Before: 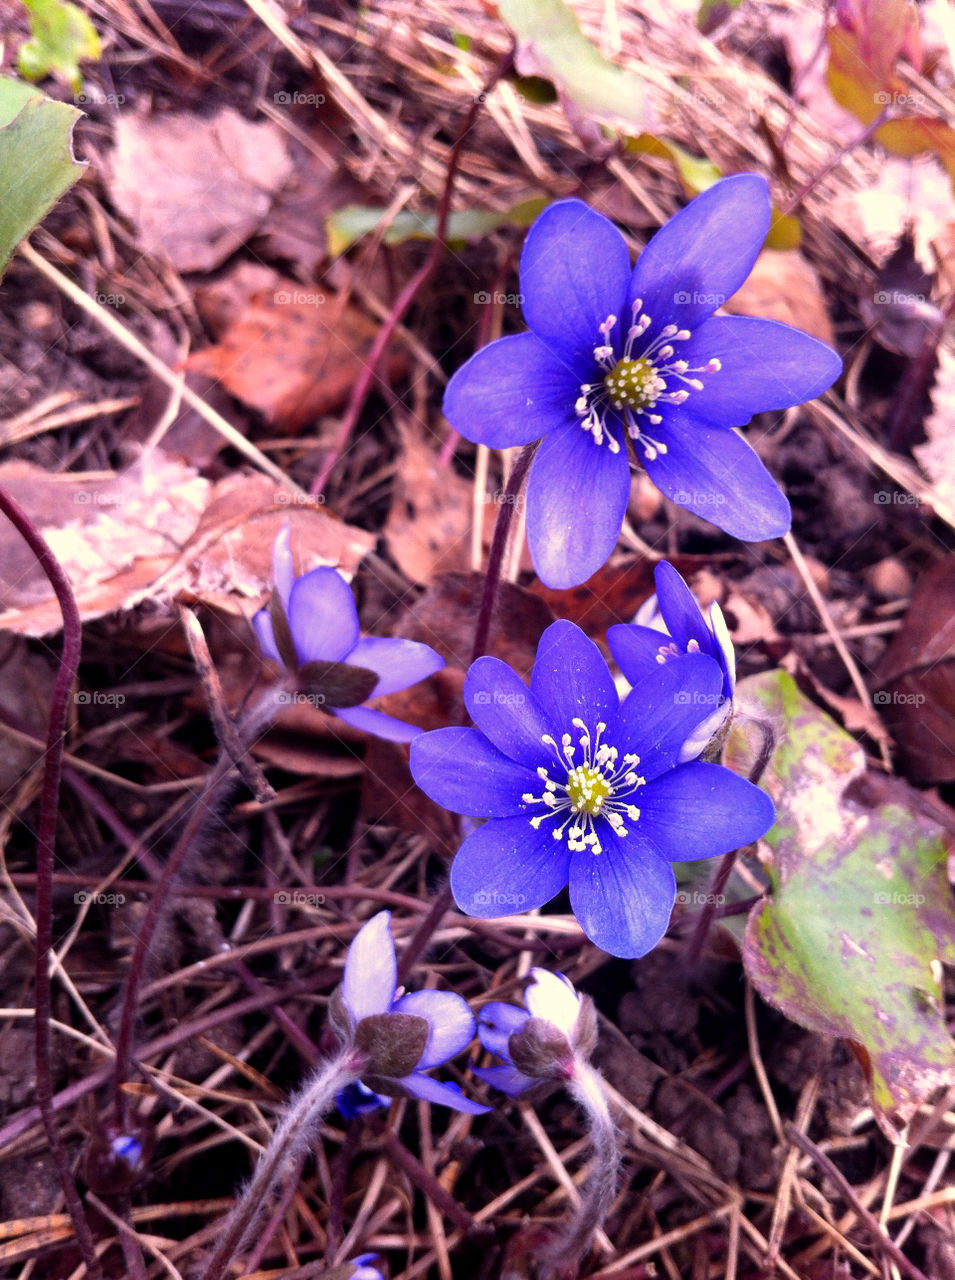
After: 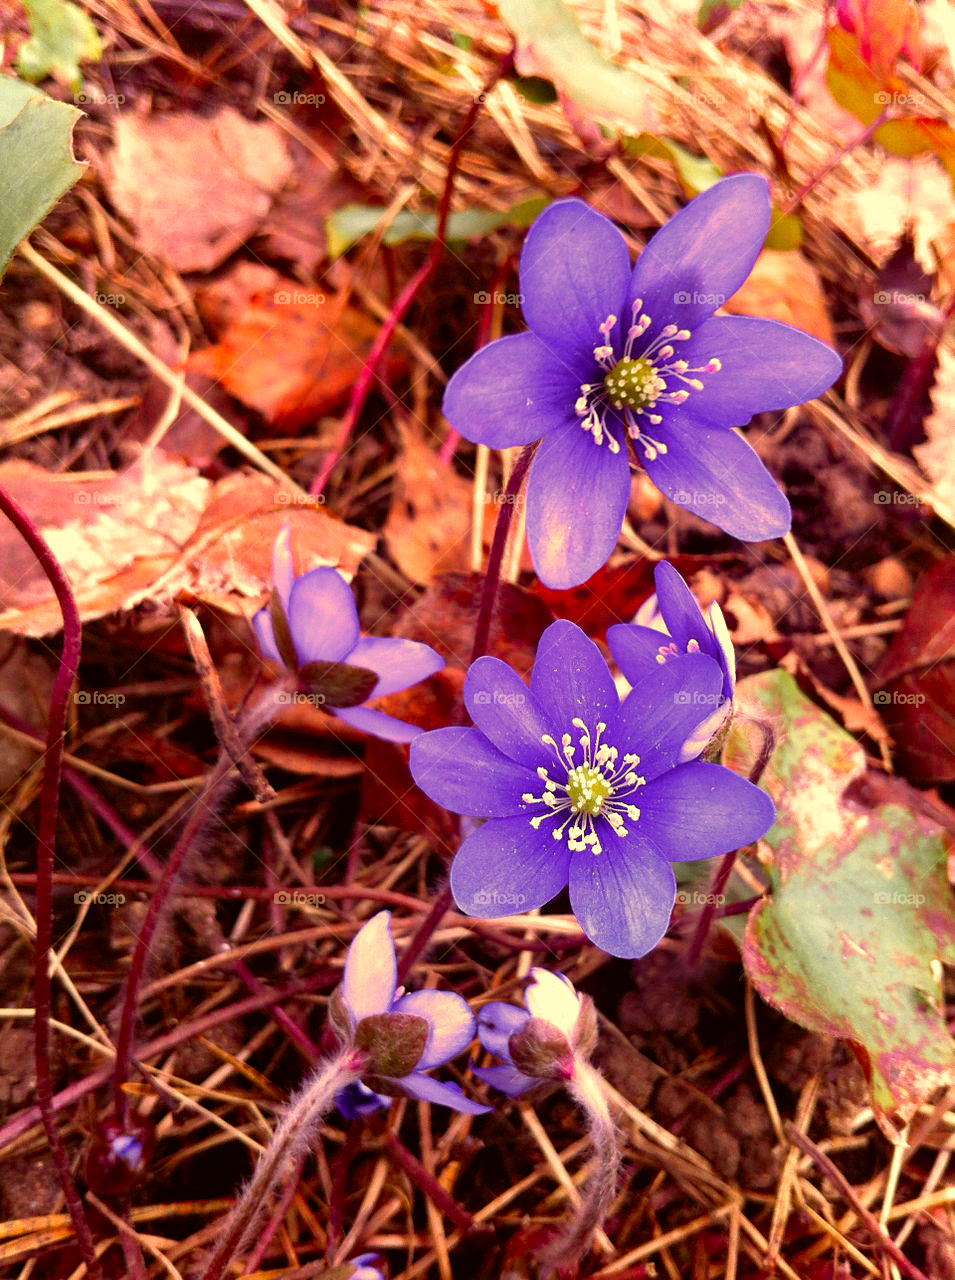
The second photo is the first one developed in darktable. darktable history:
exposure: compensate highlight preservation false
tone equalizer: edges refinement/feathering 500, mask exposure compensation -1.57 EV, preserve details no
levels: levels [0, 0.478, 1]
sharpen: amount 0.201
color zones: curves: ch1 [(0, 0.679) (0.143, 0.647) (0.286, 0.261) (0.378, -0.011) (0.571, 0.396) (0.714, 0.399) (0.857, 0.406) (1, 0.679)]
color correction: highlights a* 0.164, highlights b* 29.36, shadows a* -0.214, shadows b* 21.44
